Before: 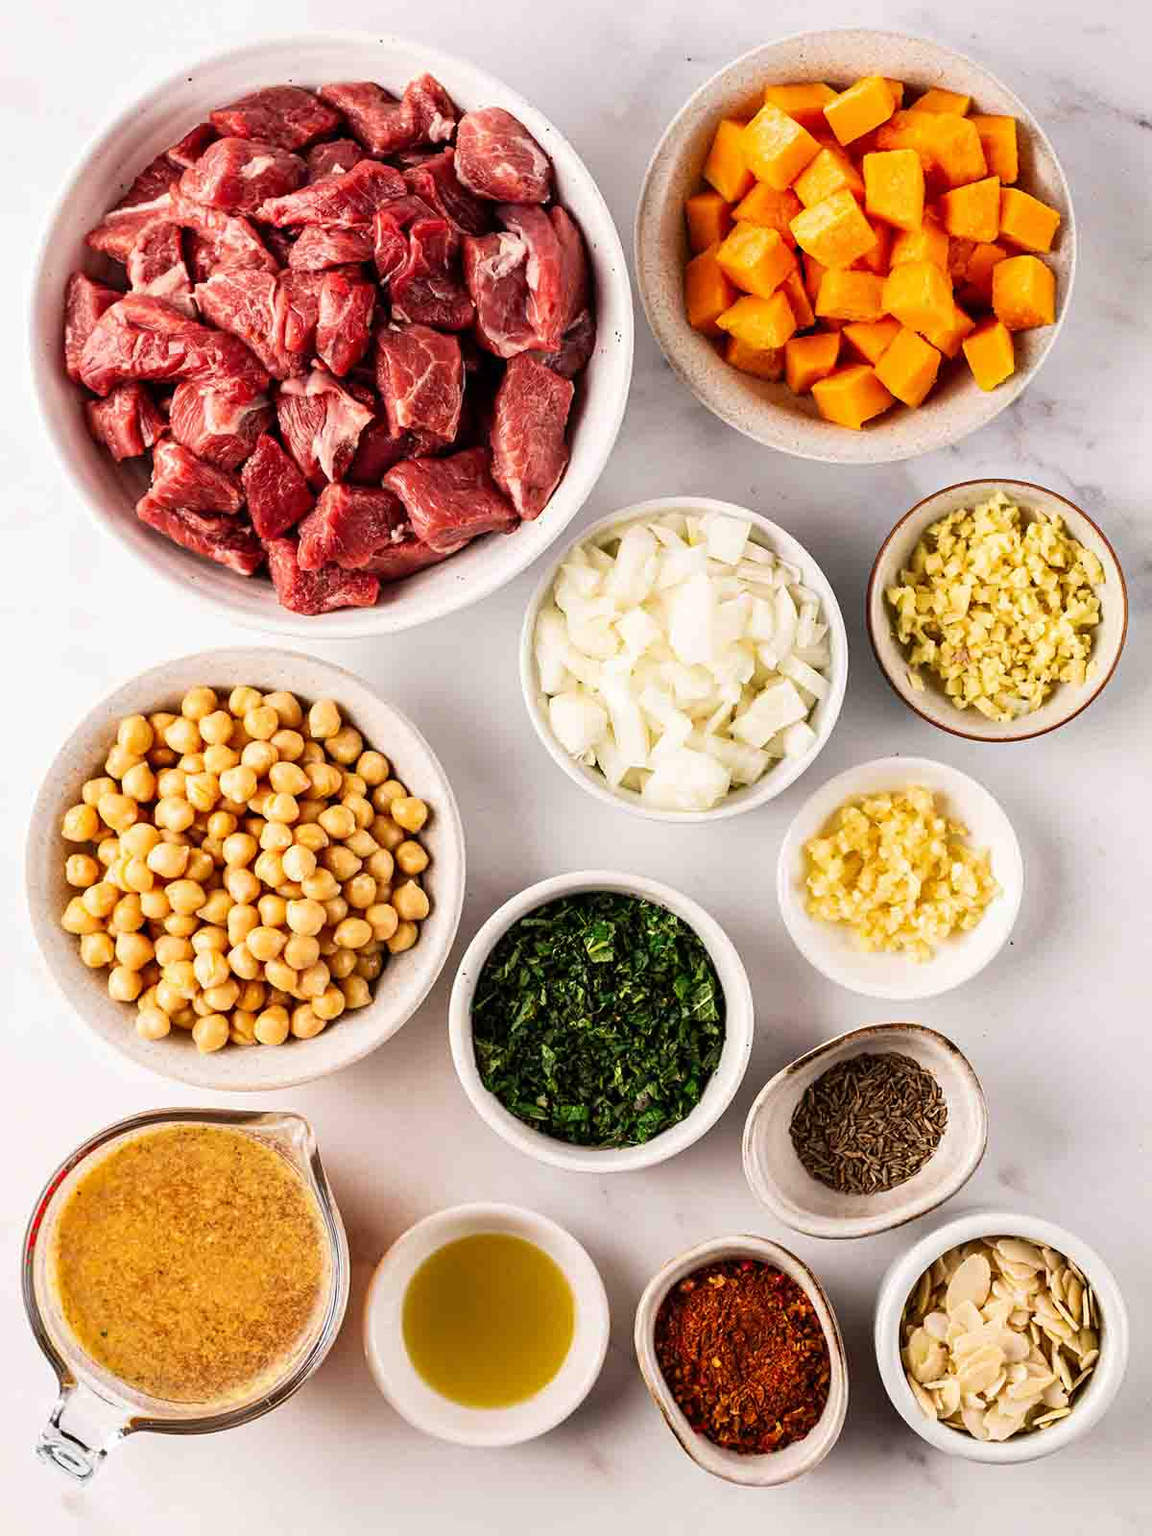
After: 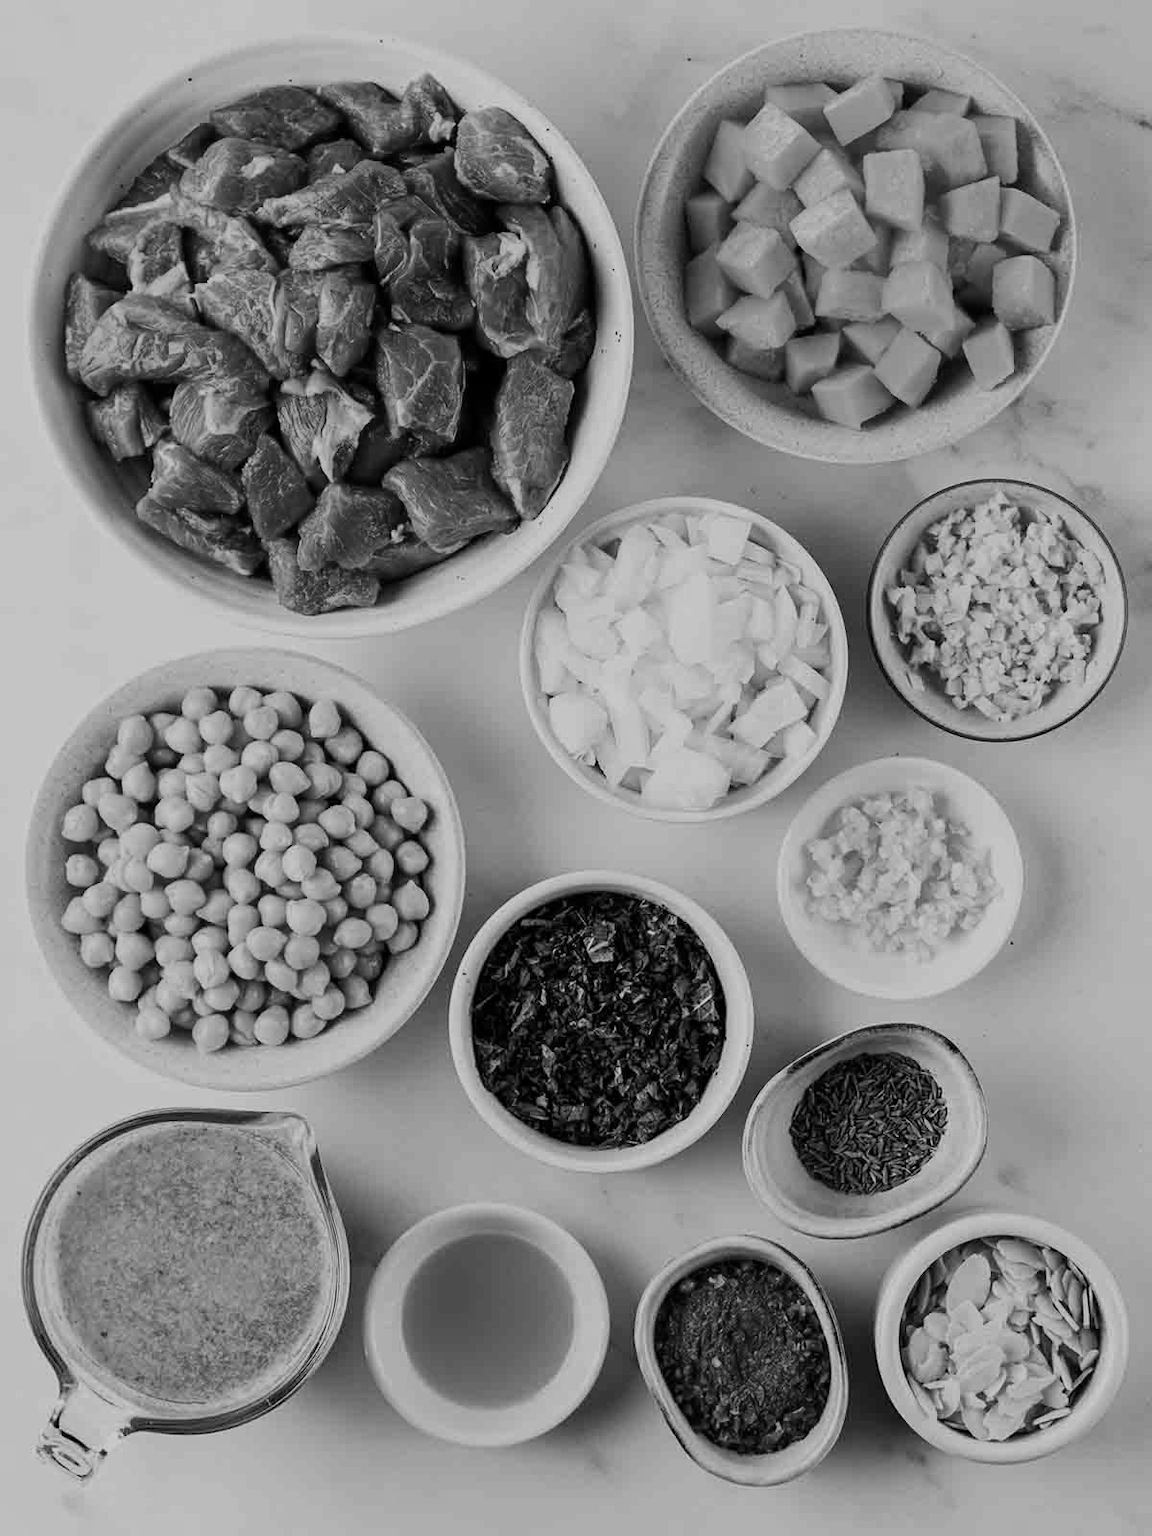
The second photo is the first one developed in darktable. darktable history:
color zones: curves: ch1 [(0, -0.014) (0.143, -0.013) (0.286, -0.013) (0.429, -0.016) (0.571, -0.019) (0.714, -0.015) (0.857, 0.002) (1, -0.014)]
exposure: black level correction 0, exposure -0.765 EV, compensate exposure bias true, compensate highlight preservation false
